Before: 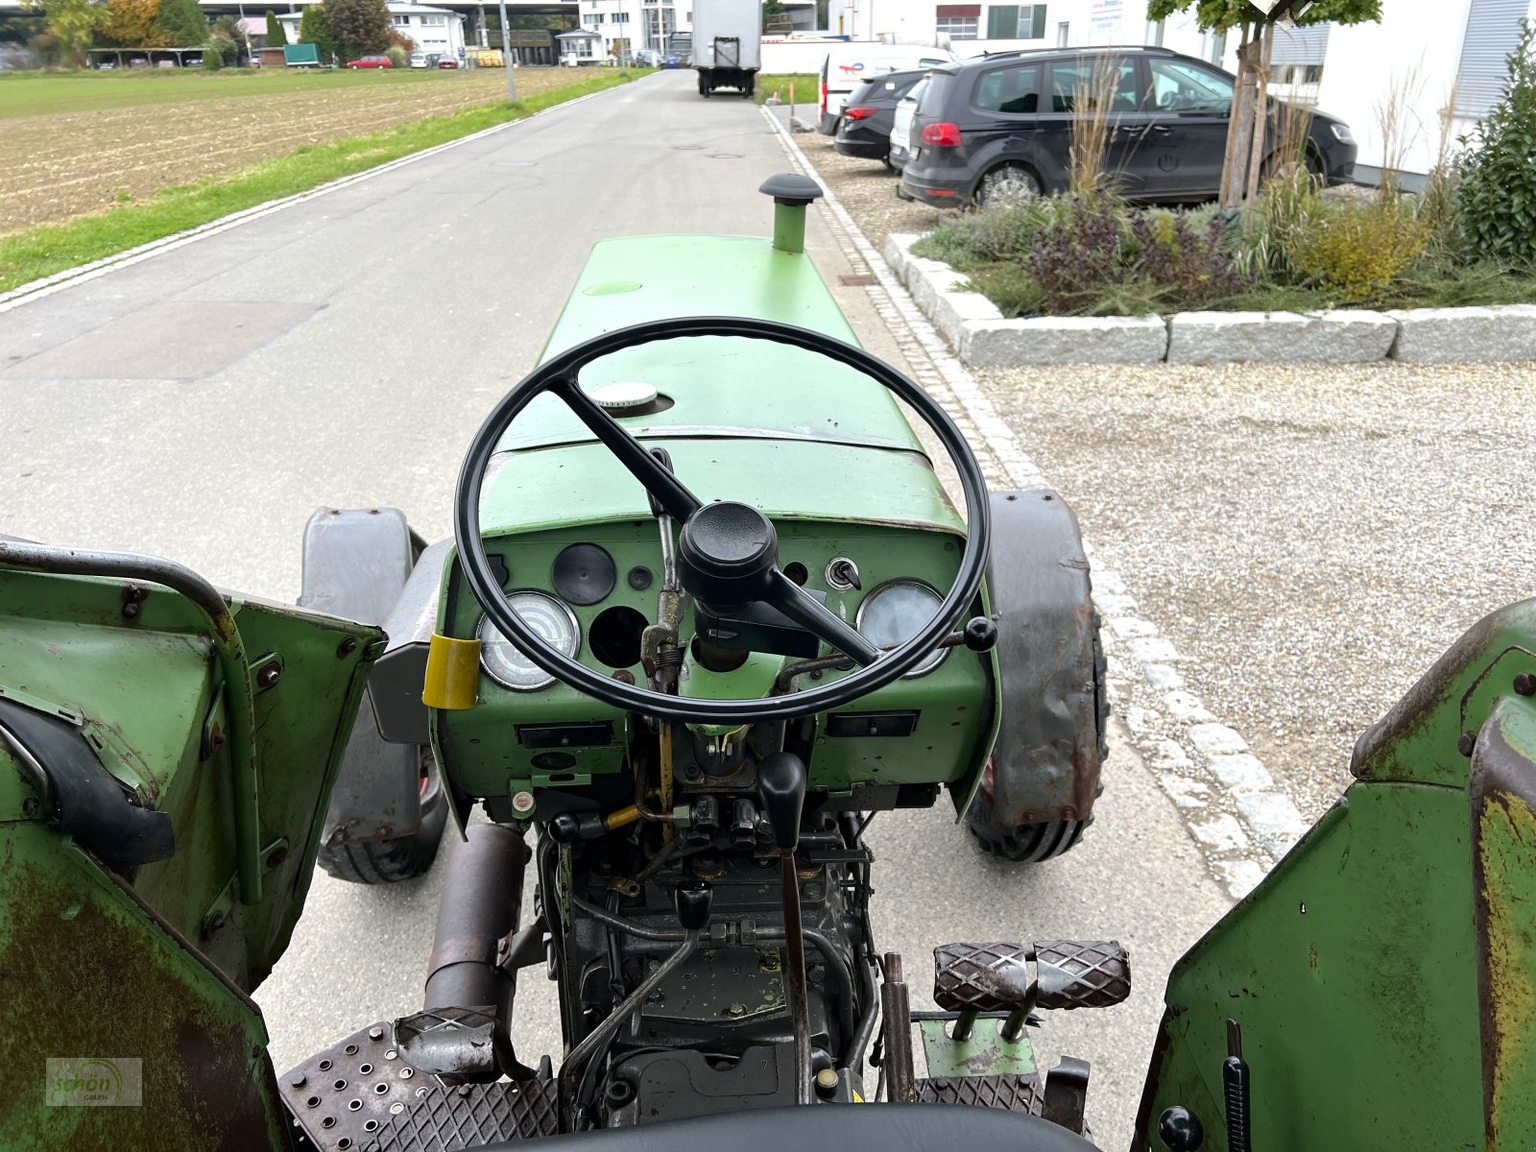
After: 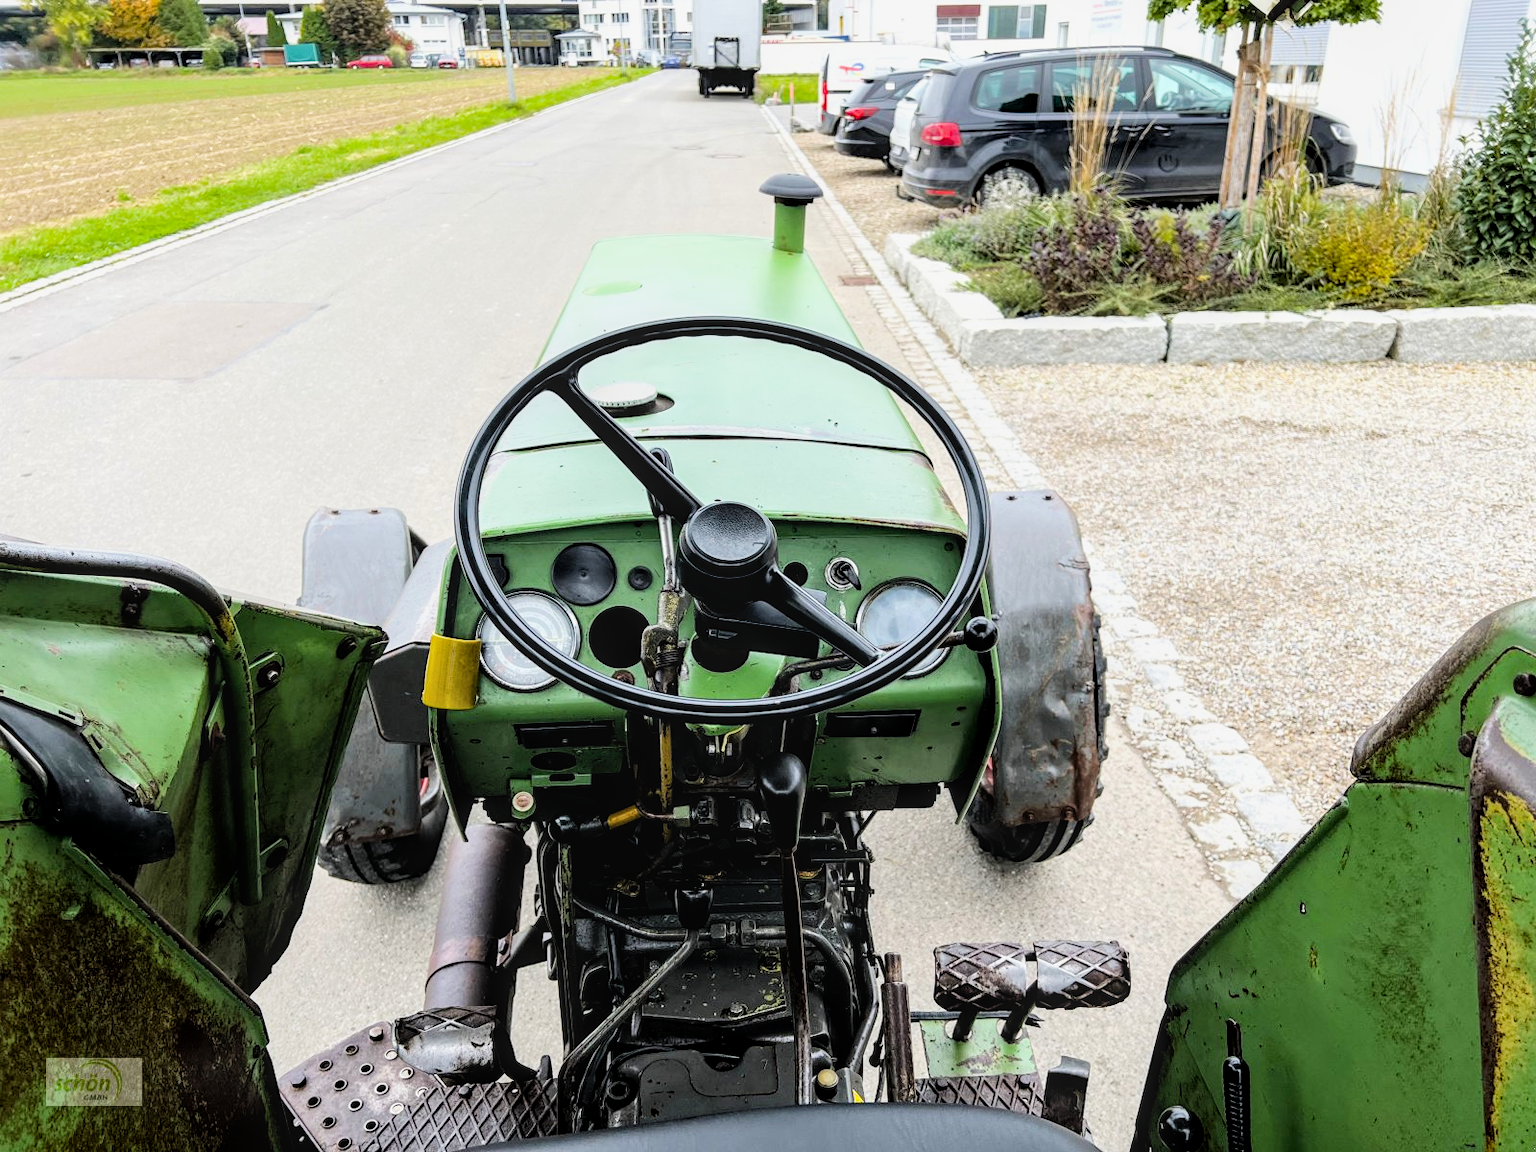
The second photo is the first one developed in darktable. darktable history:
exposure "scene-referred default": black level correction 0, exposure 0.7 EV, compensate exposure bias true, compensate highlight preservation false
color balance rgb: perceptual saturation grading › global saturation 20%, global vibrance 20%
filmic rgb: black relative exposure -5 EV, hardness 2.88, contrast 1.3
local contrast: on, module defaults
